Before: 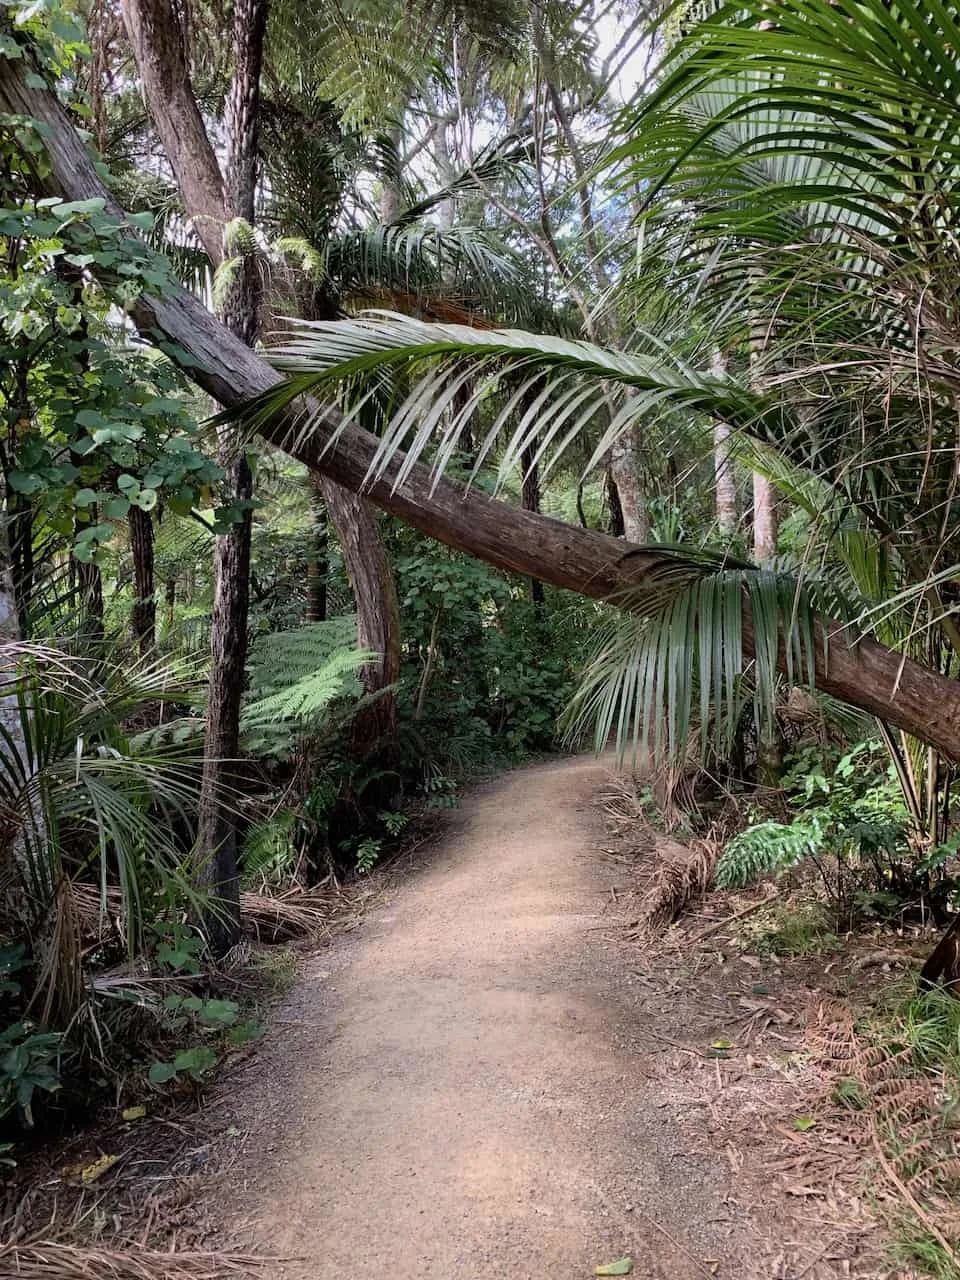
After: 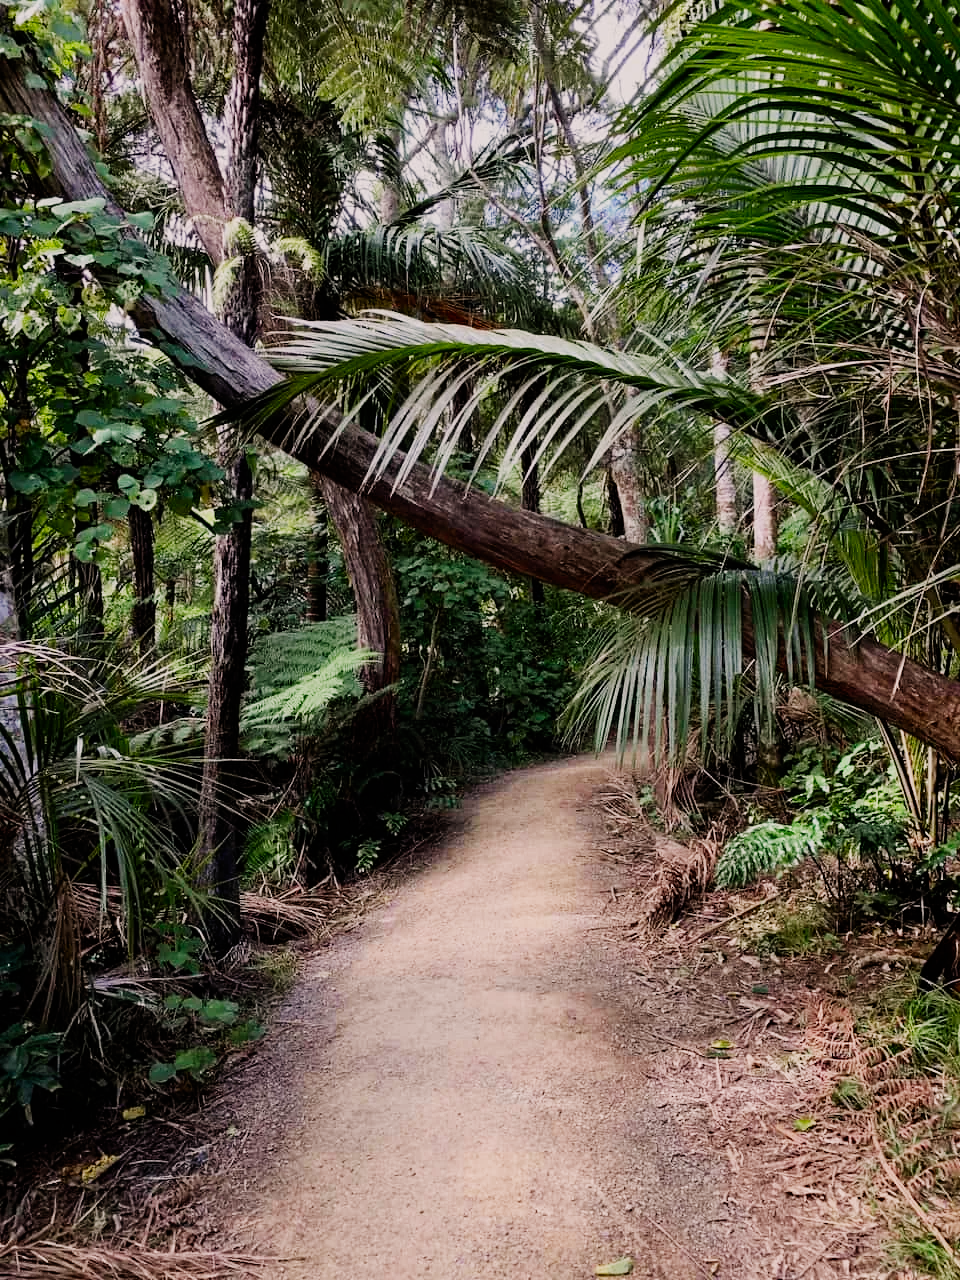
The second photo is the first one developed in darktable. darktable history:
color correction: highlights a* 3.22, highlights b* 1.93, saturation 1.19
sigmoid: contrast 1.7, skew -0.2, preserve hue 0%, red attenuation 0.1, red rotation 0.035, green attenuation 0.1, green rotation -0.017, blue attenuation 0.15, blue rotation -0.052, base primaries Rec2020
